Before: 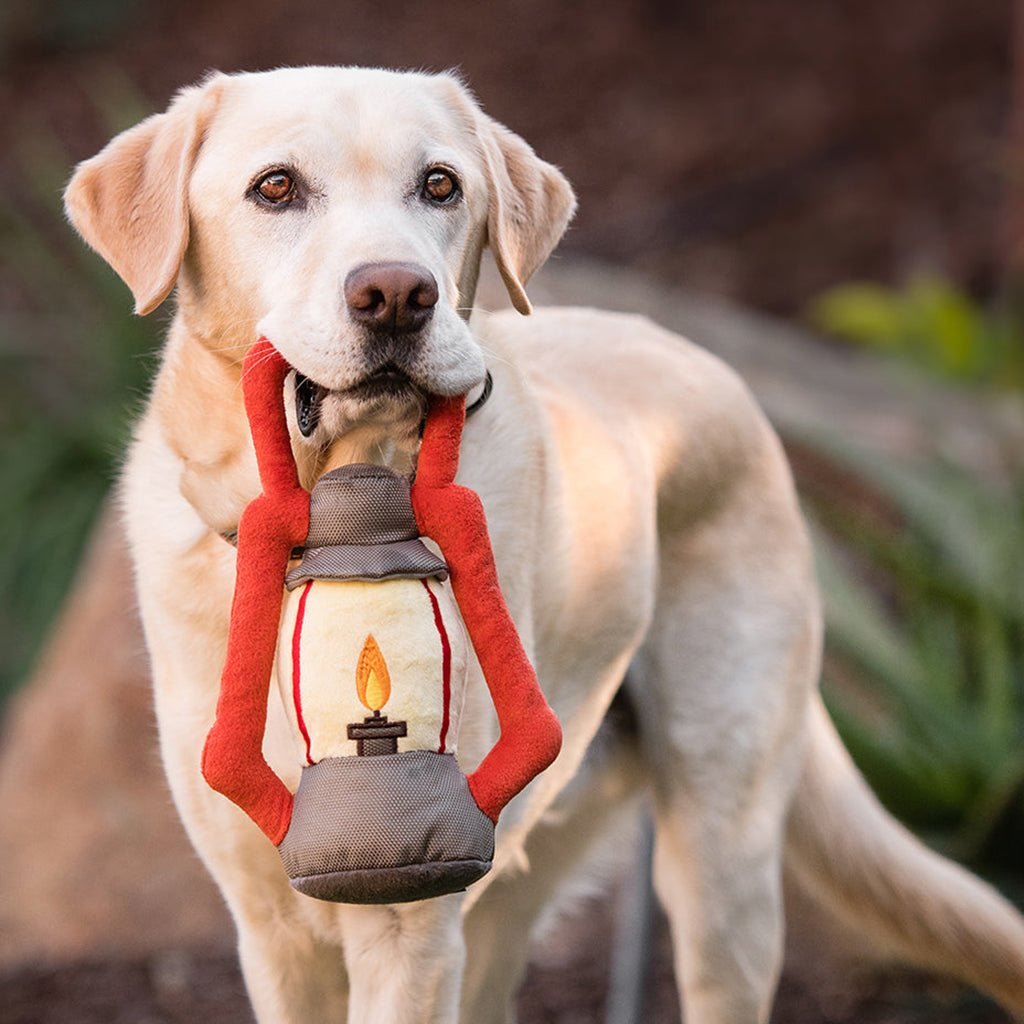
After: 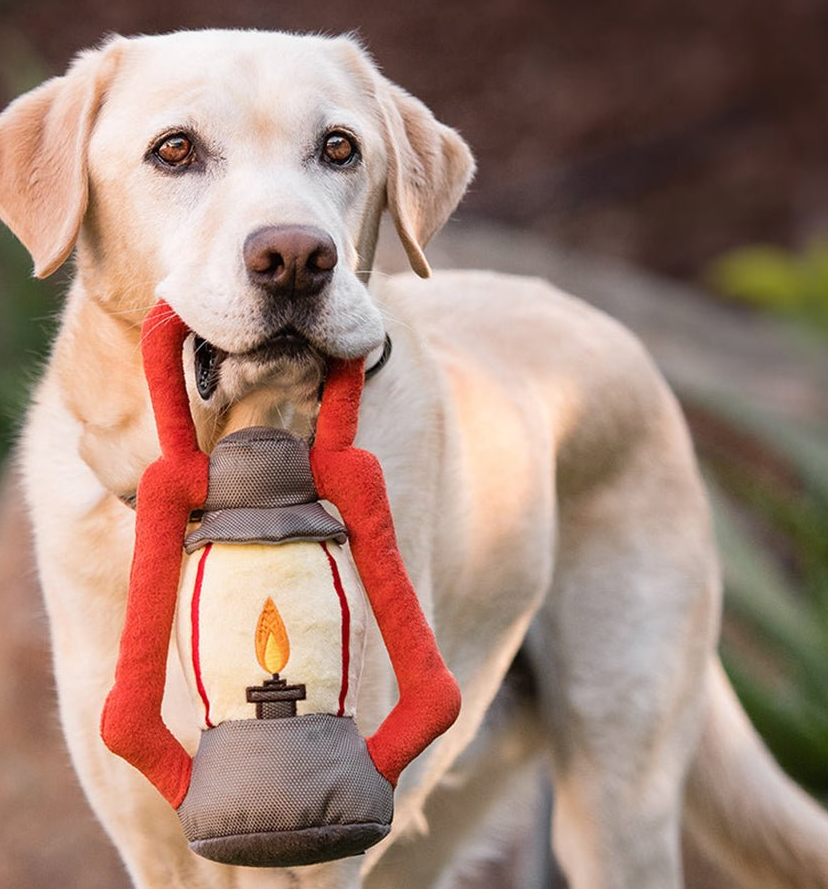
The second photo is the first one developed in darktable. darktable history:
crop: left 9.929%, top 3.627%, right 9.161%, bottom 9.531%
